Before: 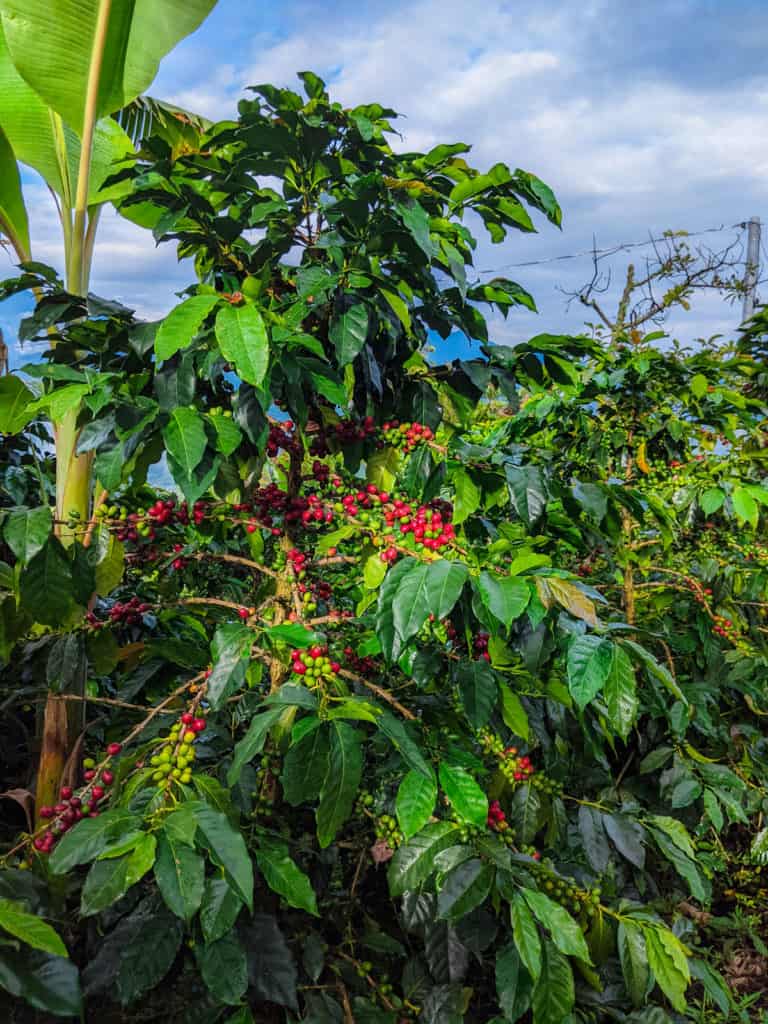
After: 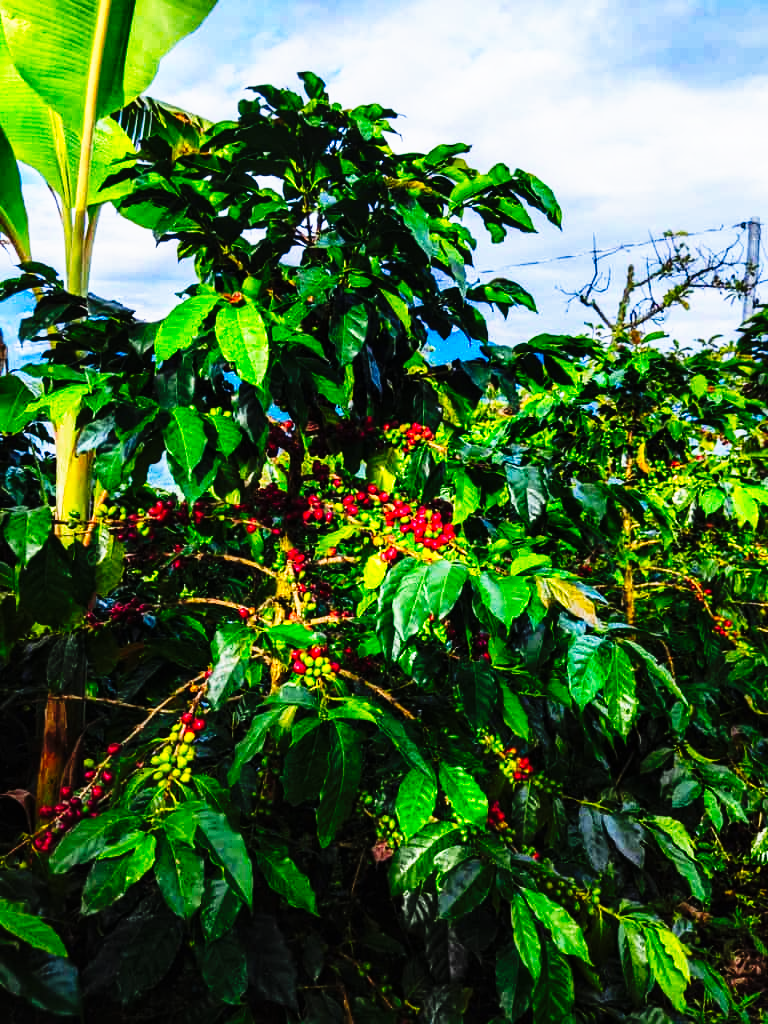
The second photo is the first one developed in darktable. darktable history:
tone curve: curves: ch0 [(0, 0) (0.003, 0.003) (0.011, 0.006) (0.025, 0.01) (0.044, 0.015) (0.069, 0.02) (0.1, 0.027) (0.136, 0.036) (0.177, 0.05) (0.224, 0.07) (0.277, 0.12) (0.335, 0.208) (0.399, 0.334) (0.468, 0.473) (0.543, 0.636) (0.623, 0.795) (0.709, 0.907) (0.801, 0.97) (0.898, 0.989) (1, 1)], preserve colors none
